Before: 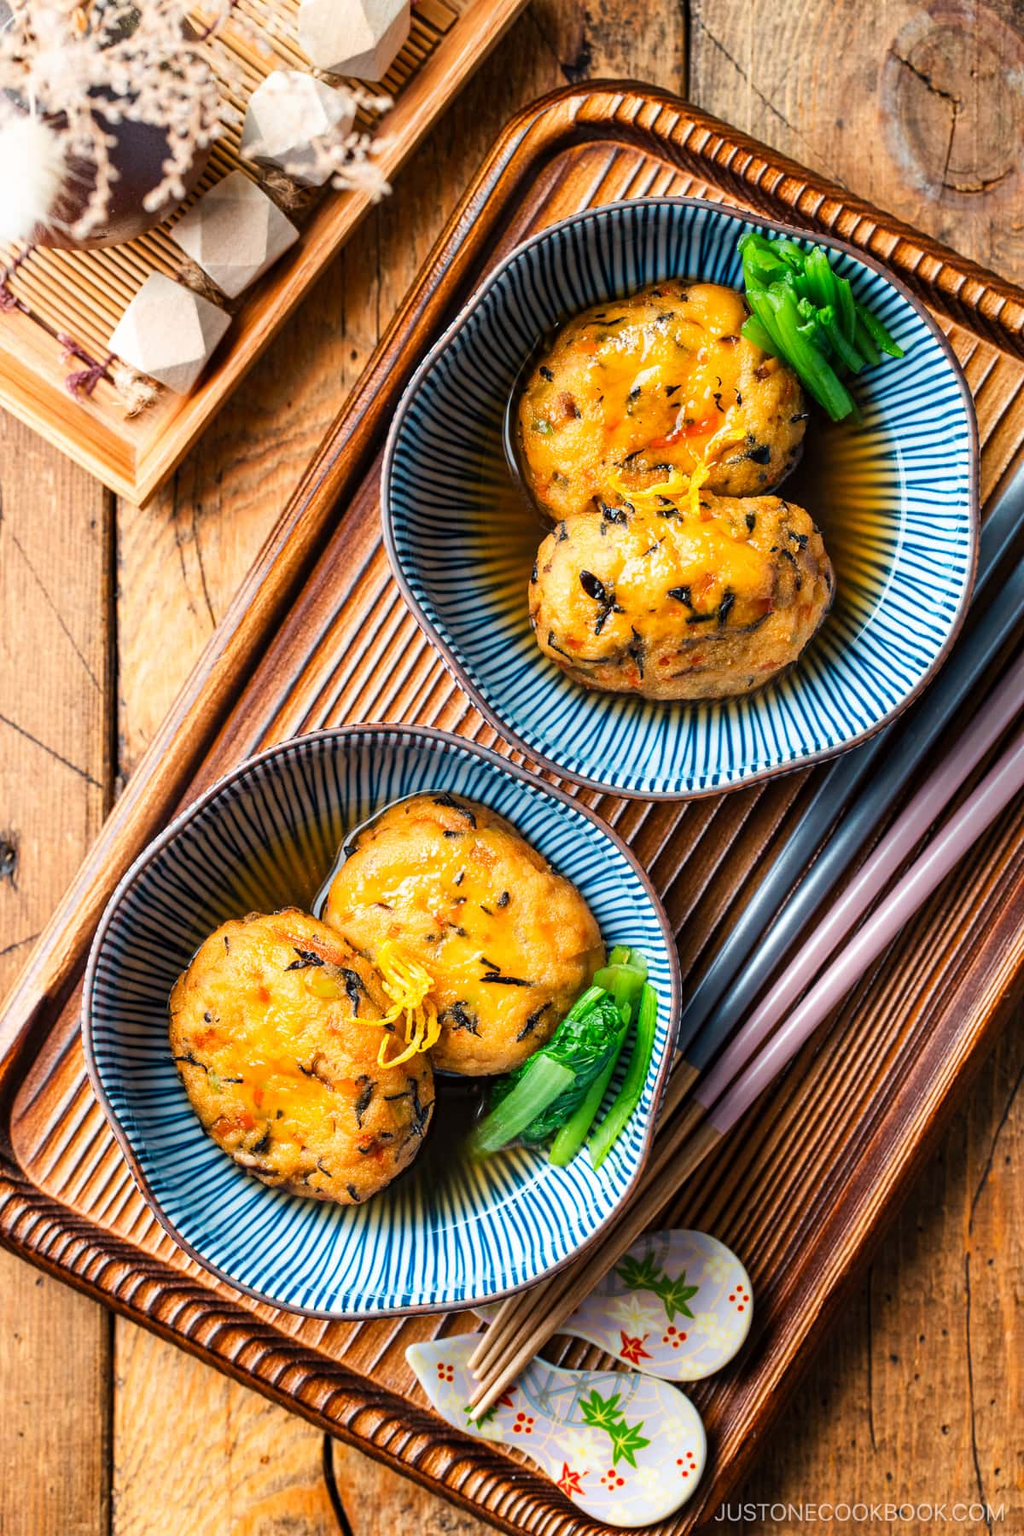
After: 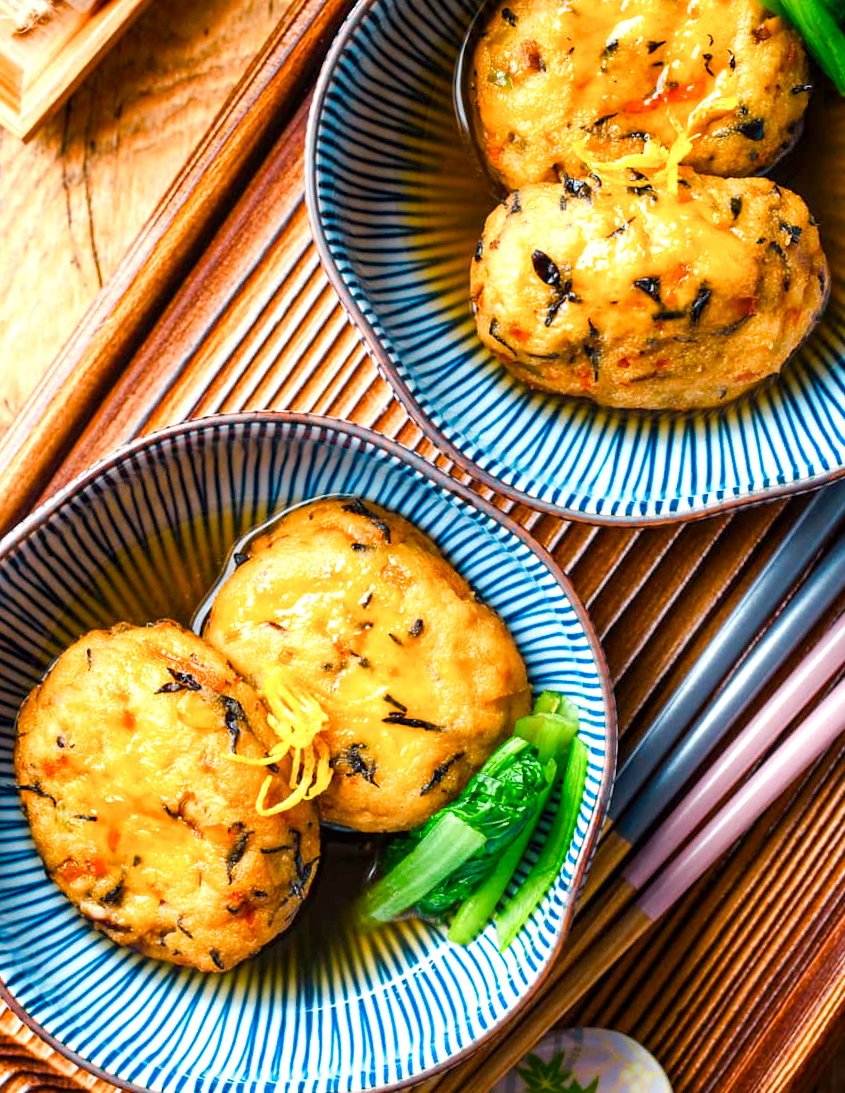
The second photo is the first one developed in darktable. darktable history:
crop and rotate: angle -3.99°, left 9.899%, top 20.929%, right 12.478%, bottom 12.108%
color balance rgb: perceptual saturation grading › global saturation 0.079%, perceptual saturation grading › highlights -16.66%, perceptual saturation grading › mid-tones 33.162%, perceptual saturation grading › shadows 50.403%, perceptual brilliance grading › global brilliance 9.496%, perceptual brilliance grading › shadows 14.277%
